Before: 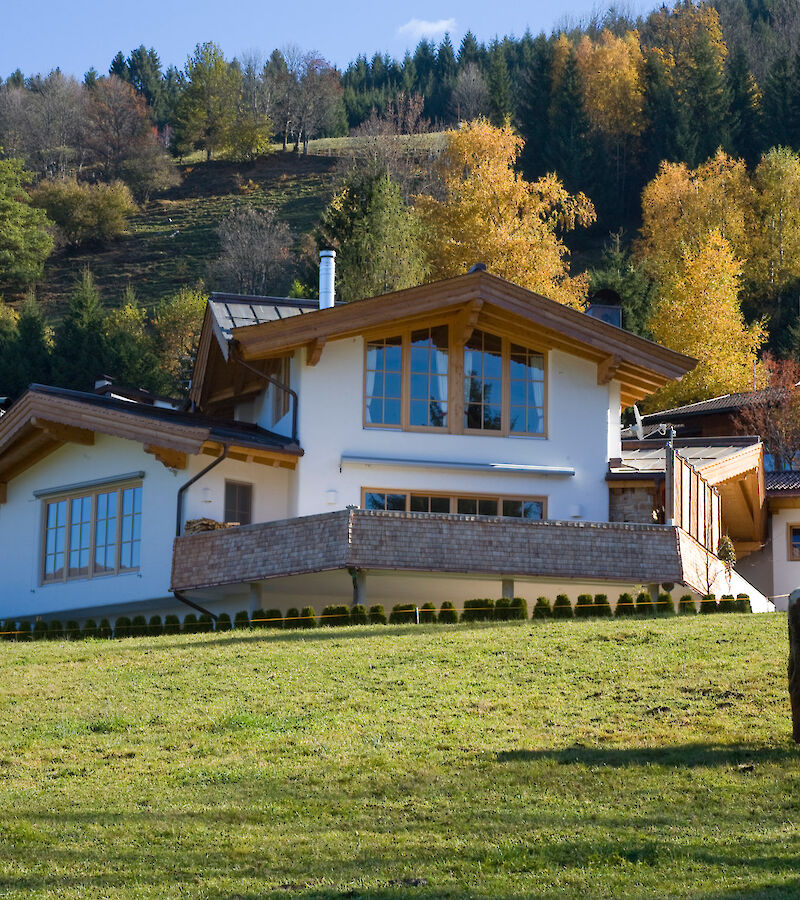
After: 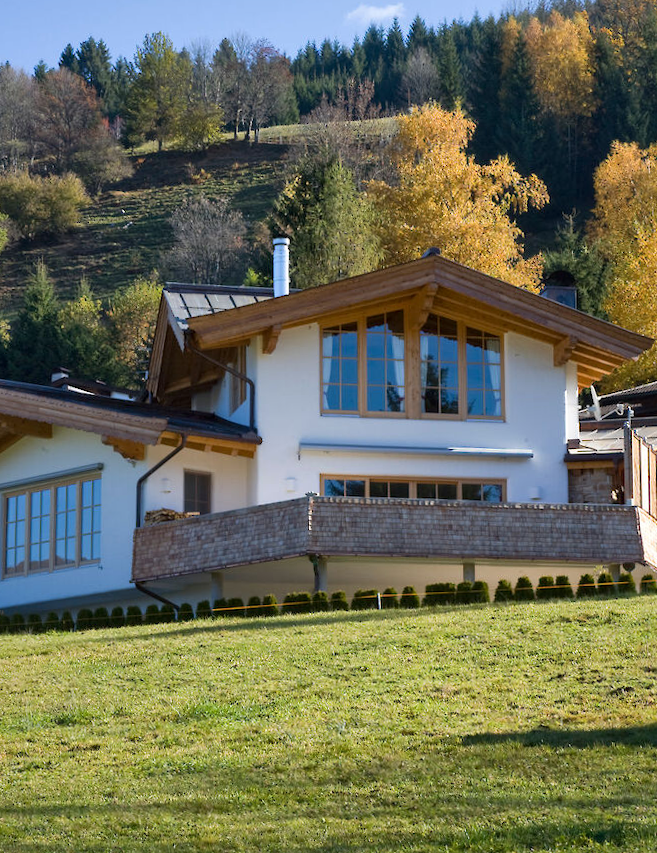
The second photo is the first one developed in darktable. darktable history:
local contrast: mode bilateral grid, contrast 20, coarseness 49, detail 119%, midtone range 0.2
shadows and highlights: low approximation 0.01, soften with gaussian
crop and rotate: angle 1.29°, left 4.161%, top 0.432%, right 11.599%, bottom 2.378%
